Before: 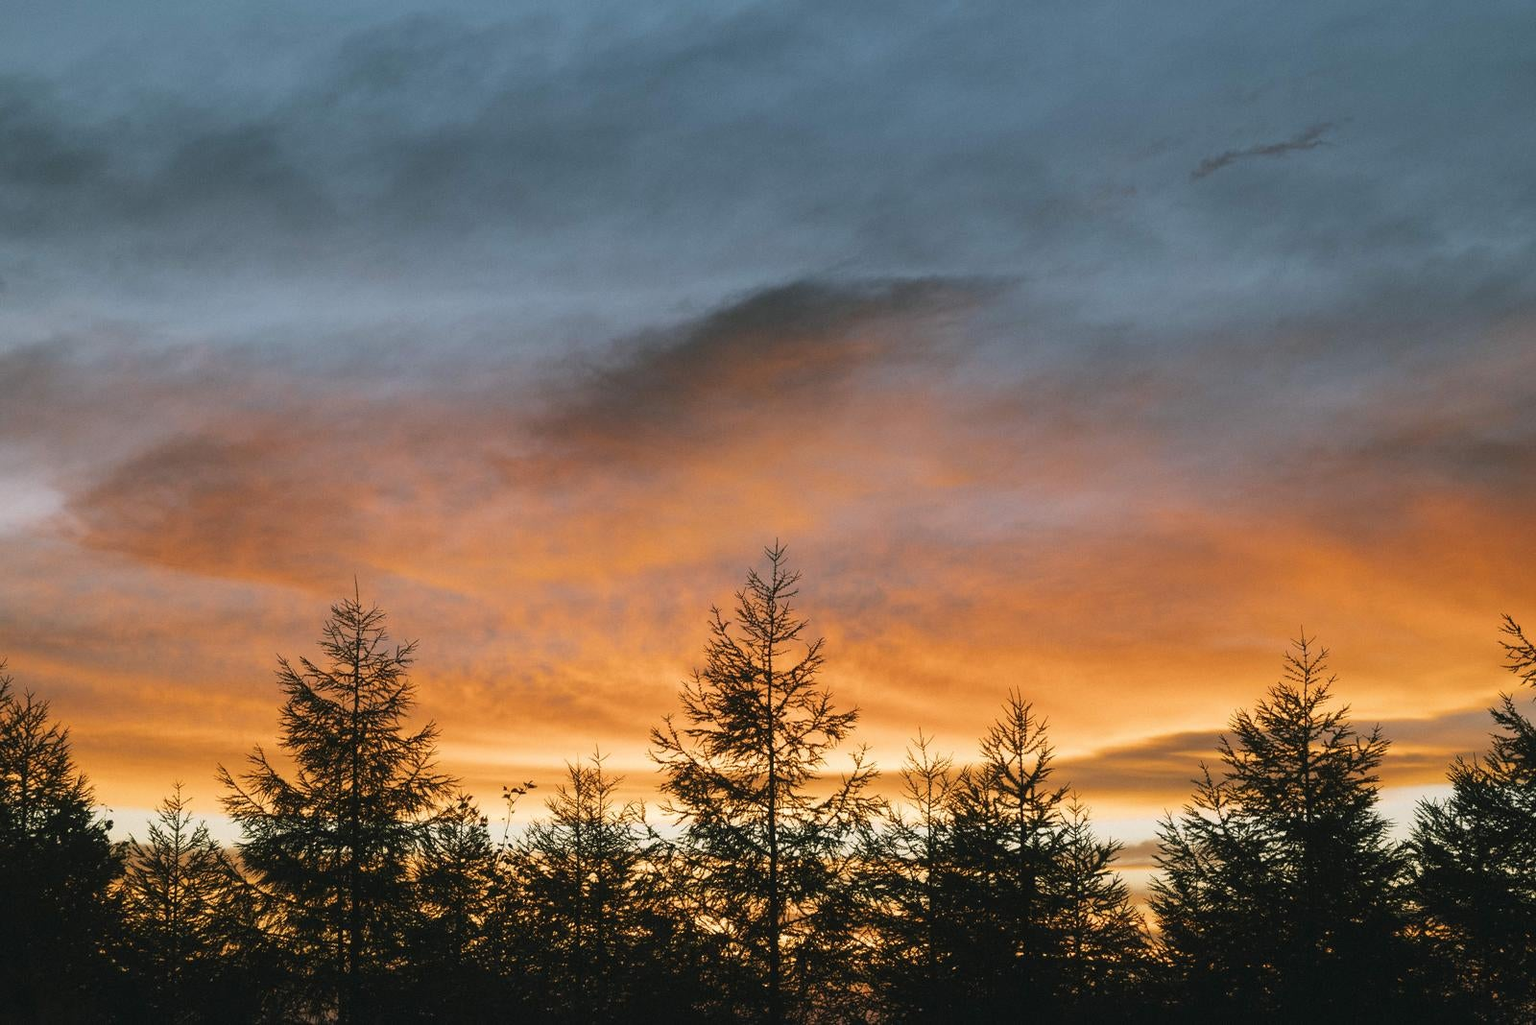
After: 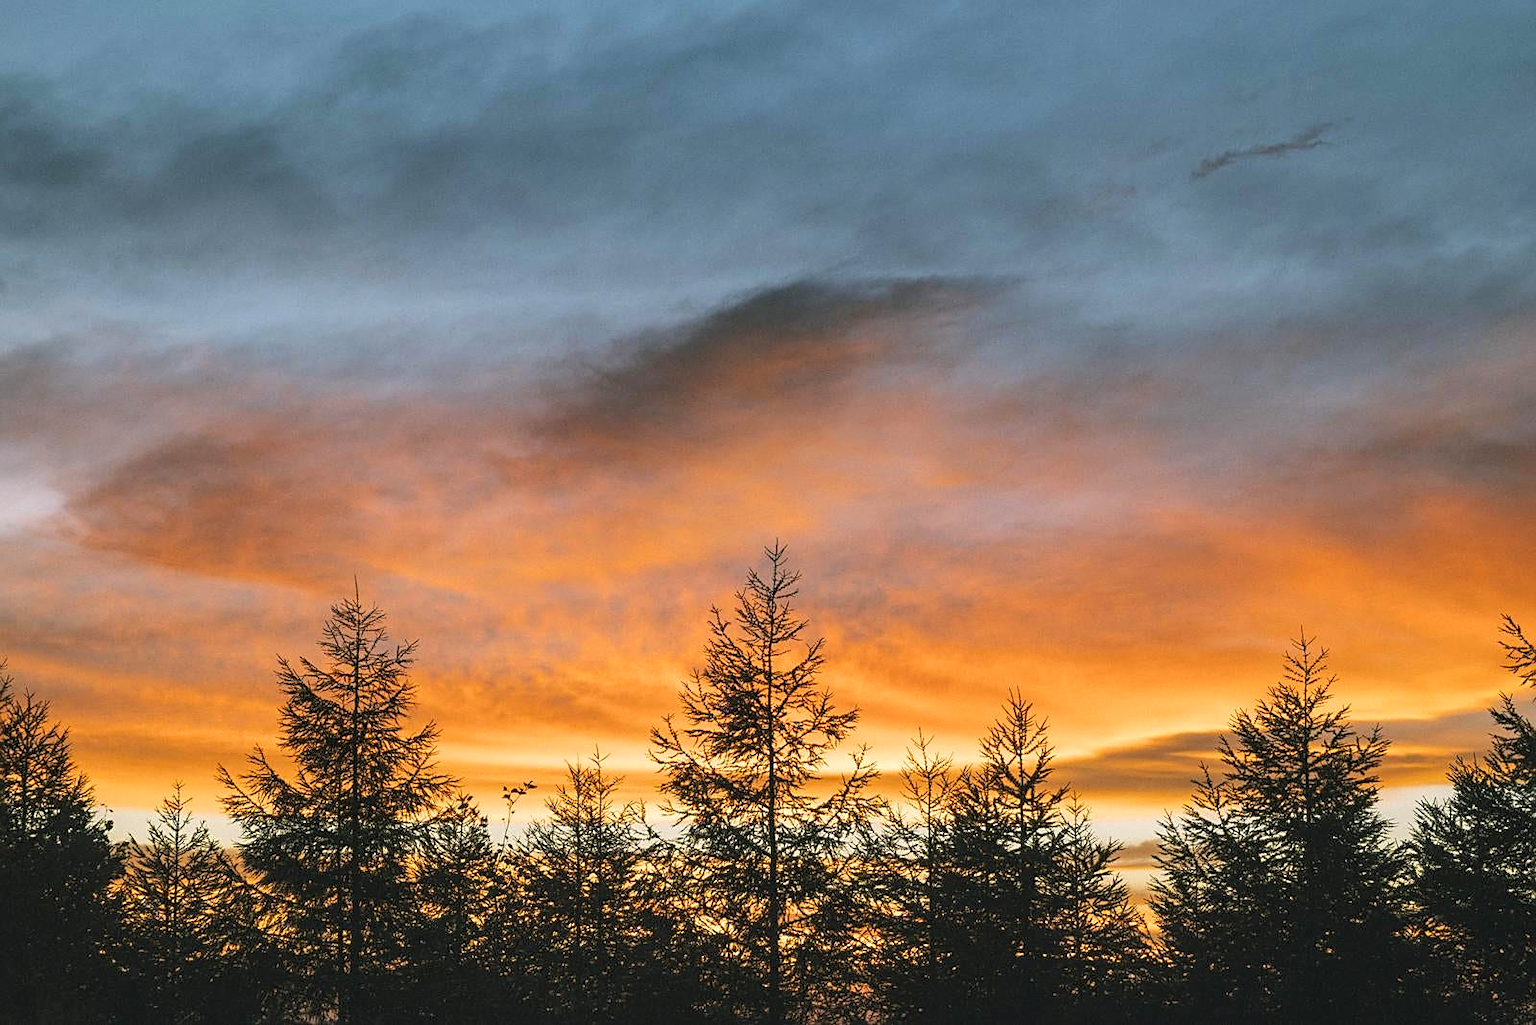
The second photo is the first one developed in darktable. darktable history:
local contrast: detail 130%
contrast brightness saturation: brightness 0.09, saturation 0.19
sharpen: on, module defaults
